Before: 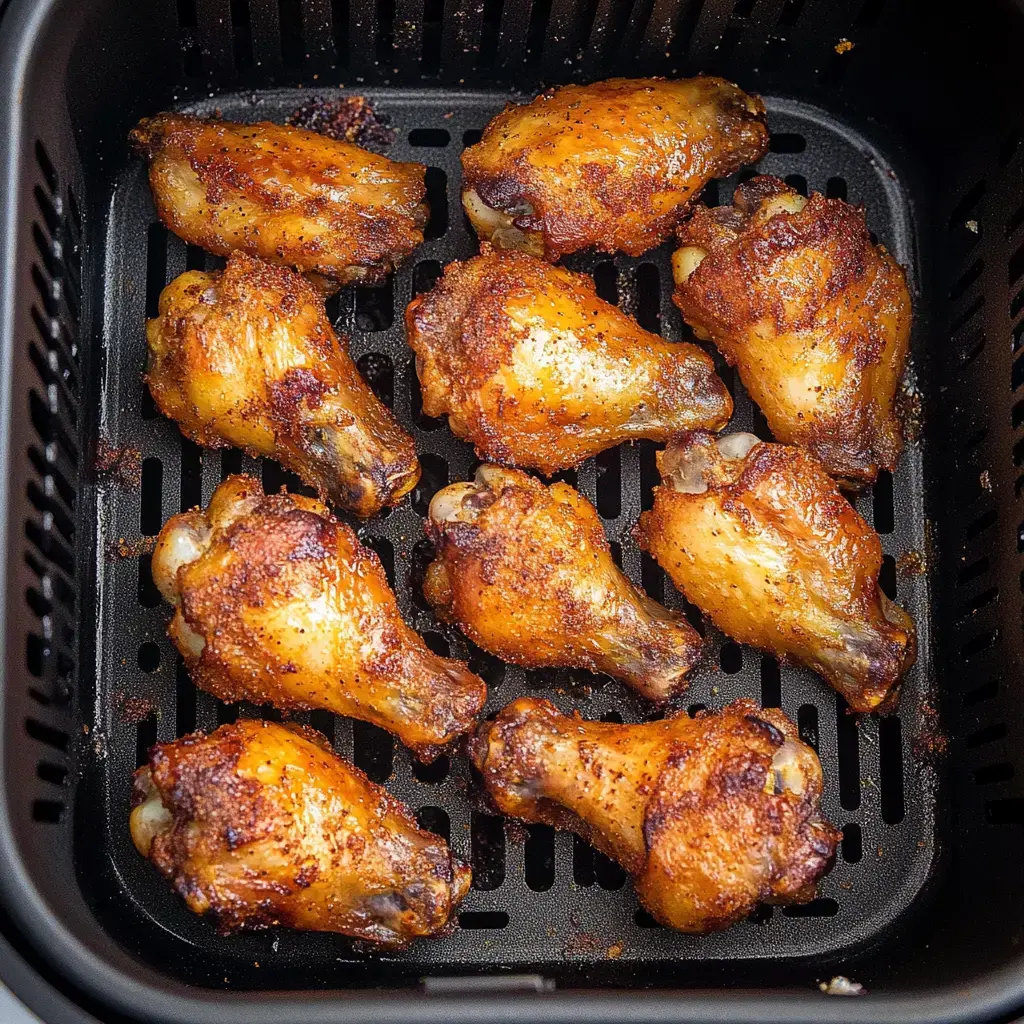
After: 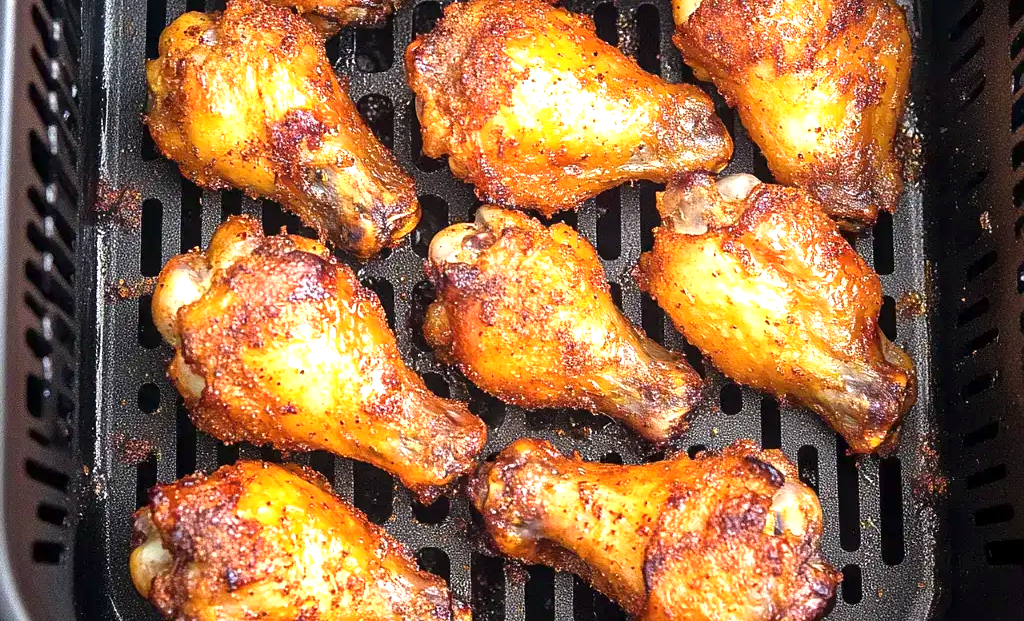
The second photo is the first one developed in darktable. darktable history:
crop and rotate: top 25.357%, bottom 13.942%
tone equalizer: on, module defaults
exposure: exposure 1 EV, compensate highlight preservation false
